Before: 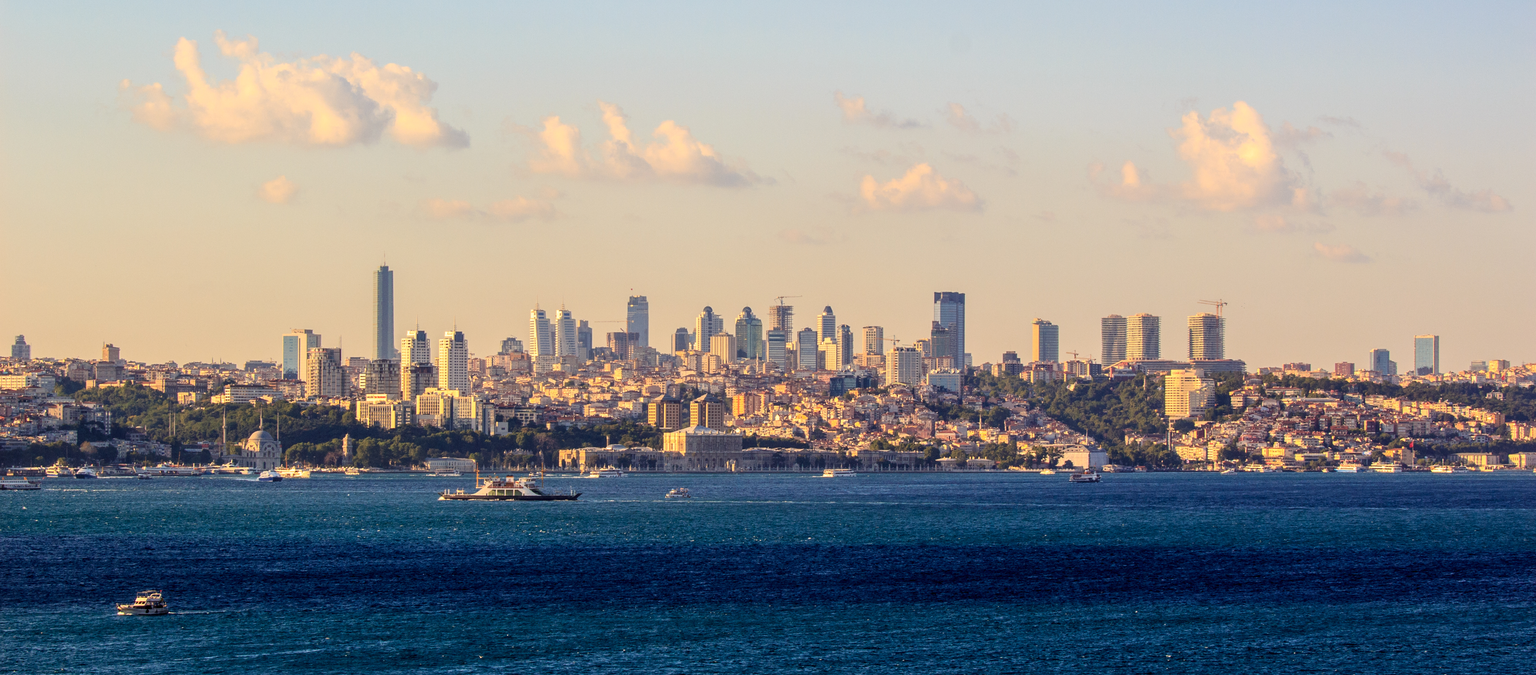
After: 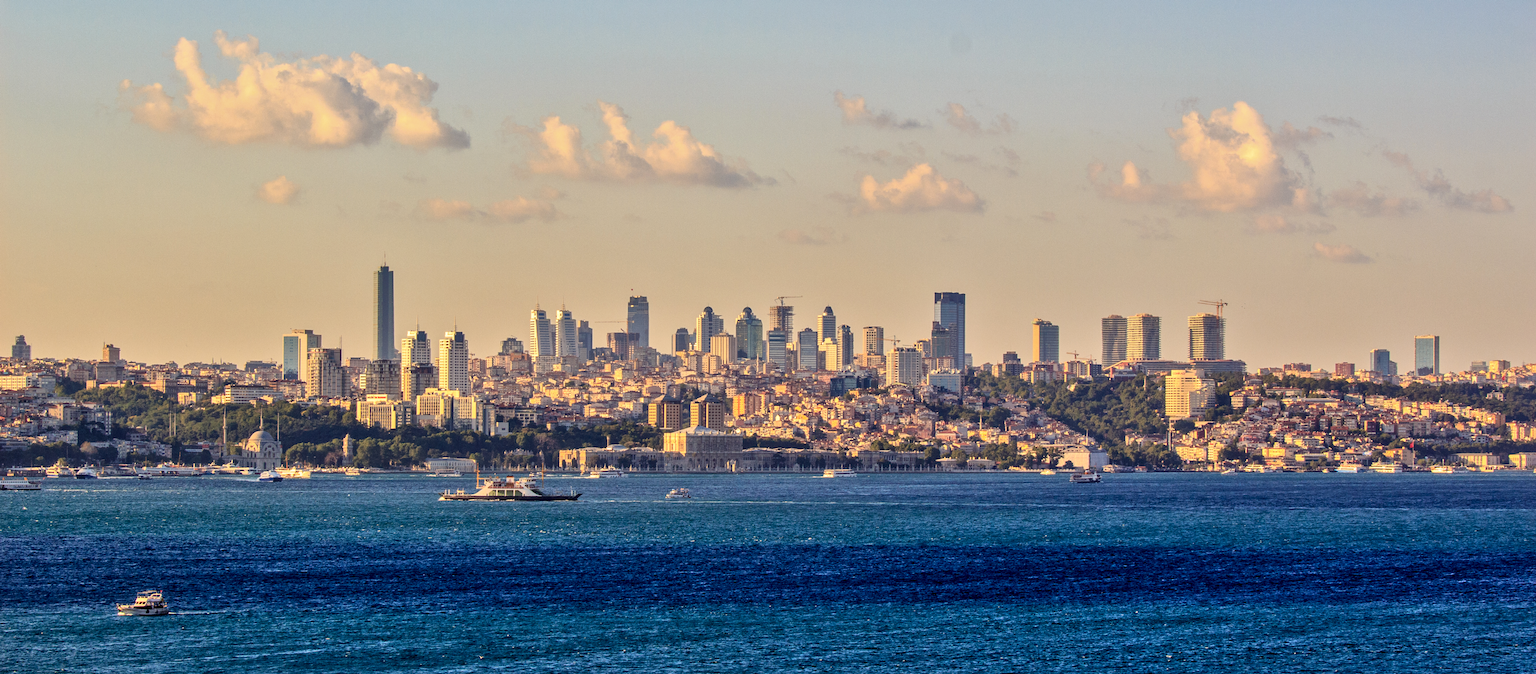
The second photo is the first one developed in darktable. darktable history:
local contrast: mode bilateral grid, contrast 20, coarseness 51, detail 119%, midtone range 0.2
shadows and highlights: soften with gaussian
